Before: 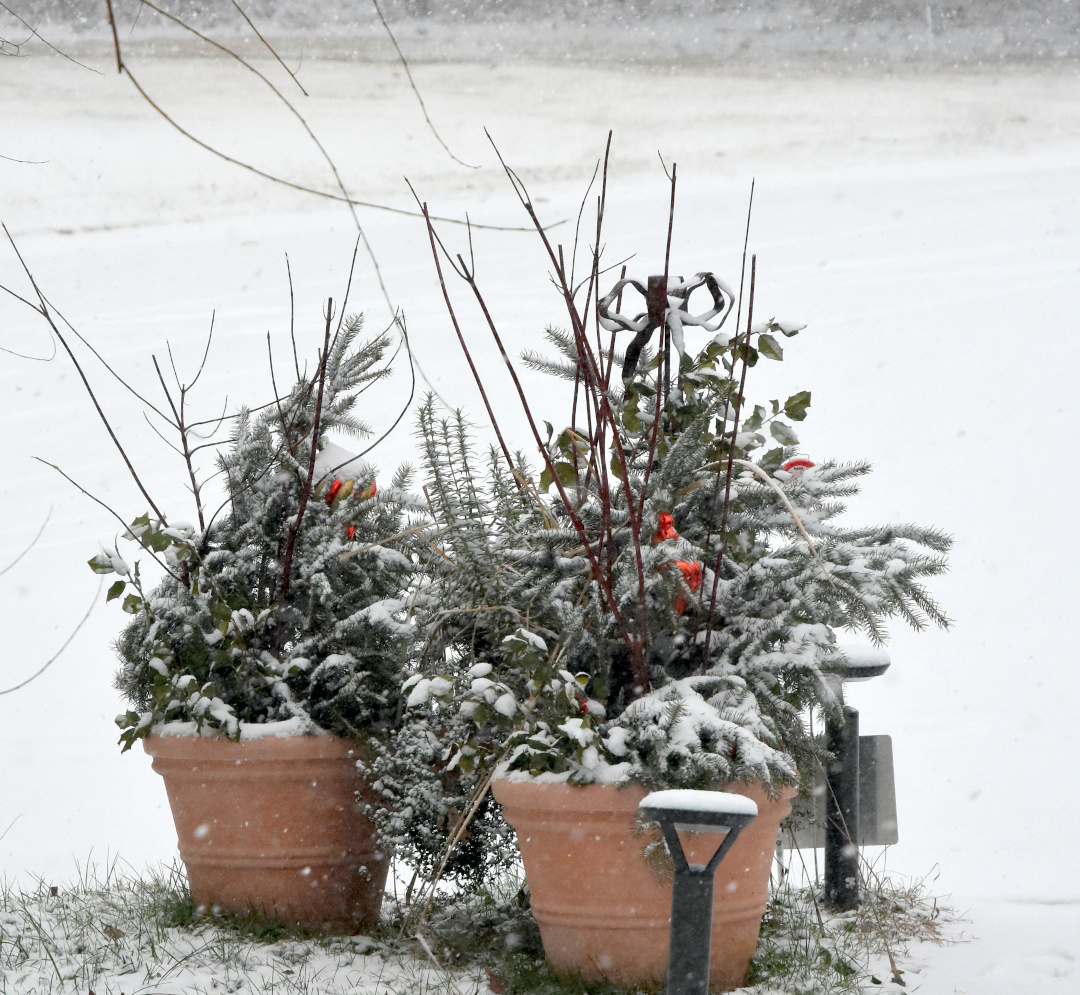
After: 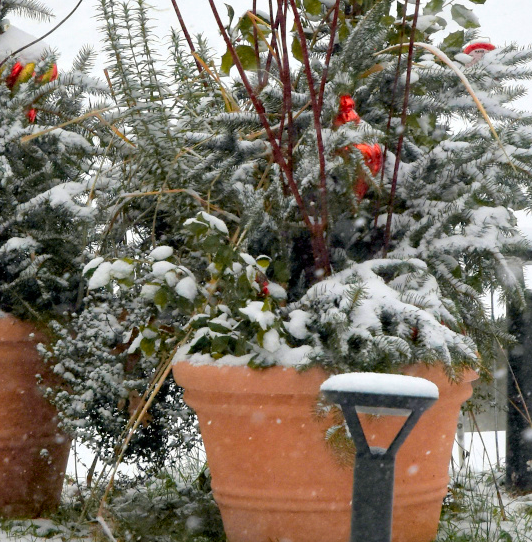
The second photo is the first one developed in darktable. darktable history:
color zones: curves: ch0 [(0.224, 0.526) (0.75, 0.5)]; ch1 [(0.055, 0.526) (0.224, 0.761) (0.377, 0.526) (0.75, 0.5)]
velvia: strength 45.5%
crop: left 29.577%, top 42.002%, right 21.115%, bottom 3.479%
